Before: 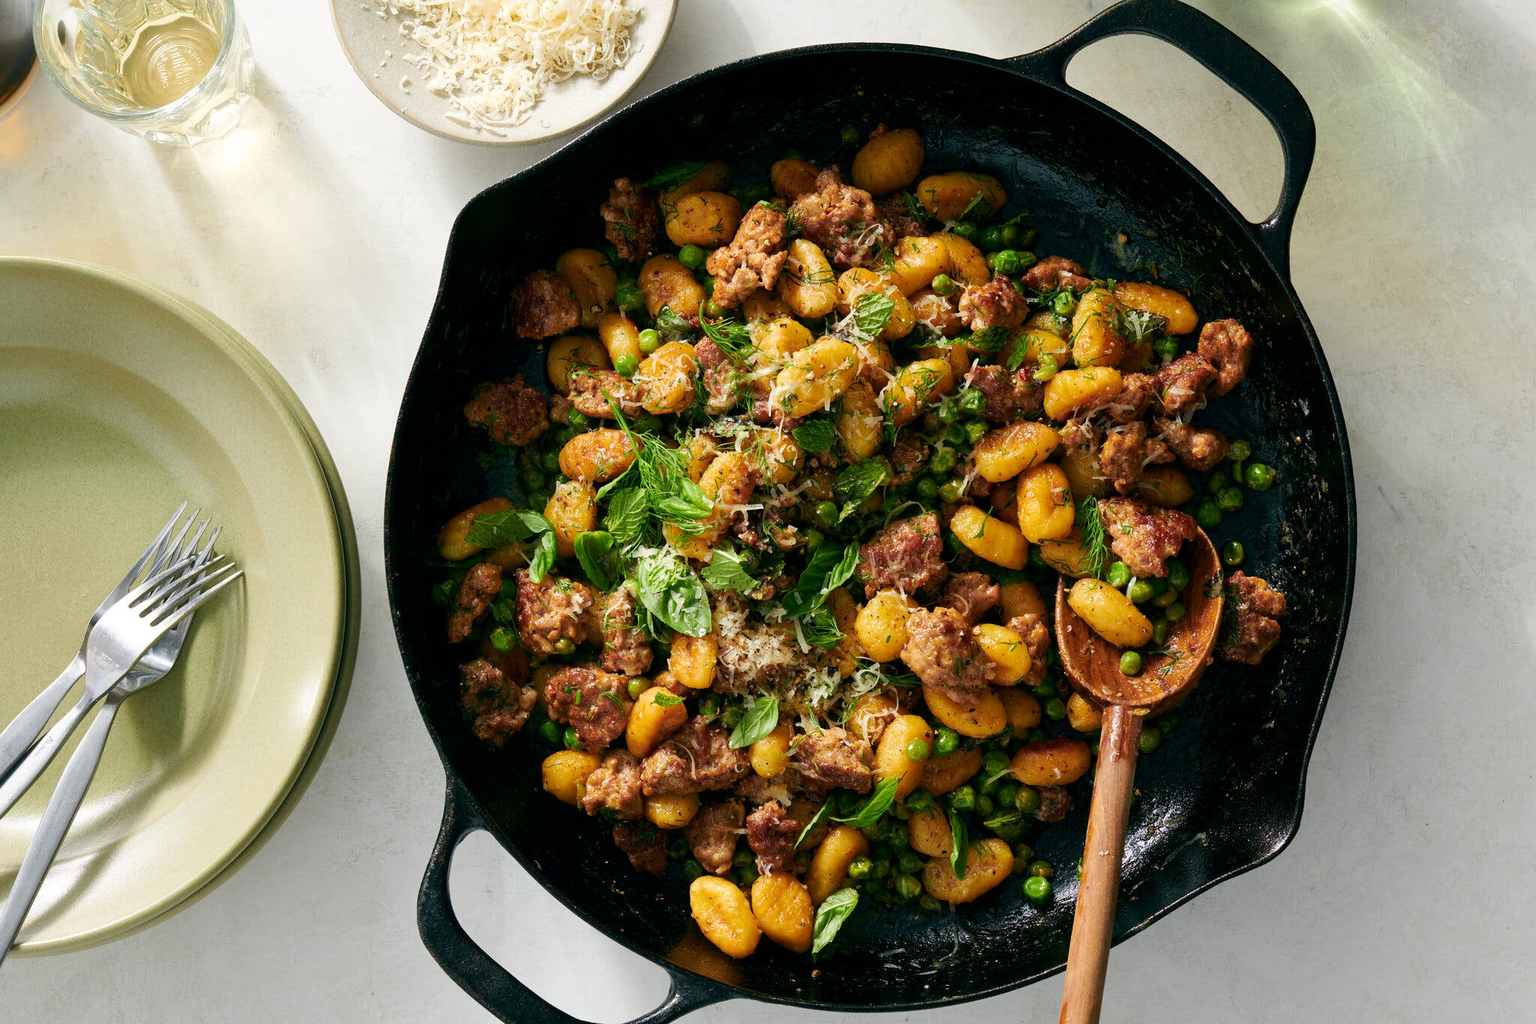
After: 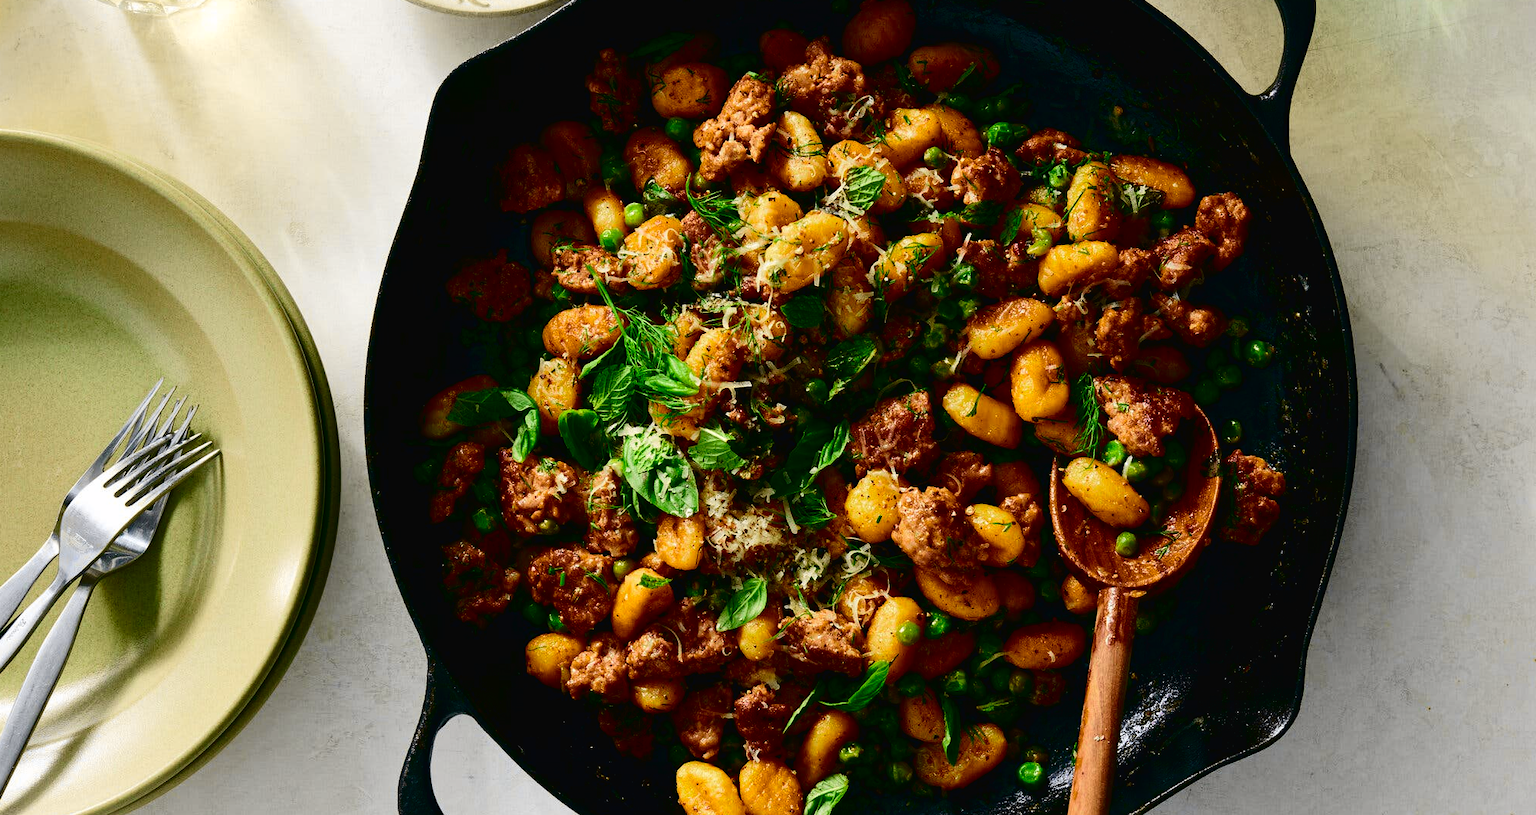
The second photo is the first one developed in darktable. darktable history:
tone curve: curves: ch0 [(0, 0.018) (0.061, 0.041) (0.205, 0.191) (0.289, 0.292) (0.39, 0.424) (0.493, 0.551) (0.666, 0.743) (0.795, 0.841) (1, 0.998)]; ch1 [(0, 0) (0.385, 0.343) (0.439, 0.415) (0.494, 0.498) (0.501, 0.501) (0.51, 0.496) (0.548, 0.554) (0.586, 0.61) (0.684, 0.658) (0.783, 0.804) (1, 1)]; ch2 [(0, 0) (0.304, 0.31) (0.403, 0.399) (0.441, 0.428) (0.47, 0.469) (0.498, 0.496) (0.524, 0.538) (0.566, 0.588) (0.648, 0.665) (0.697, 0.699) (1, 1)], color space Lab, independent channels, preserve colors none
color balance rgb: global vibrance 1%, saturation formula JzAzBz (2021)
contrast brightness saturation: contrast 0.1, brightness -0.26, saturation 0.14
crop and rotate: left 1.814%, top 12.818%, right 0.25%, bottom 9.225%
